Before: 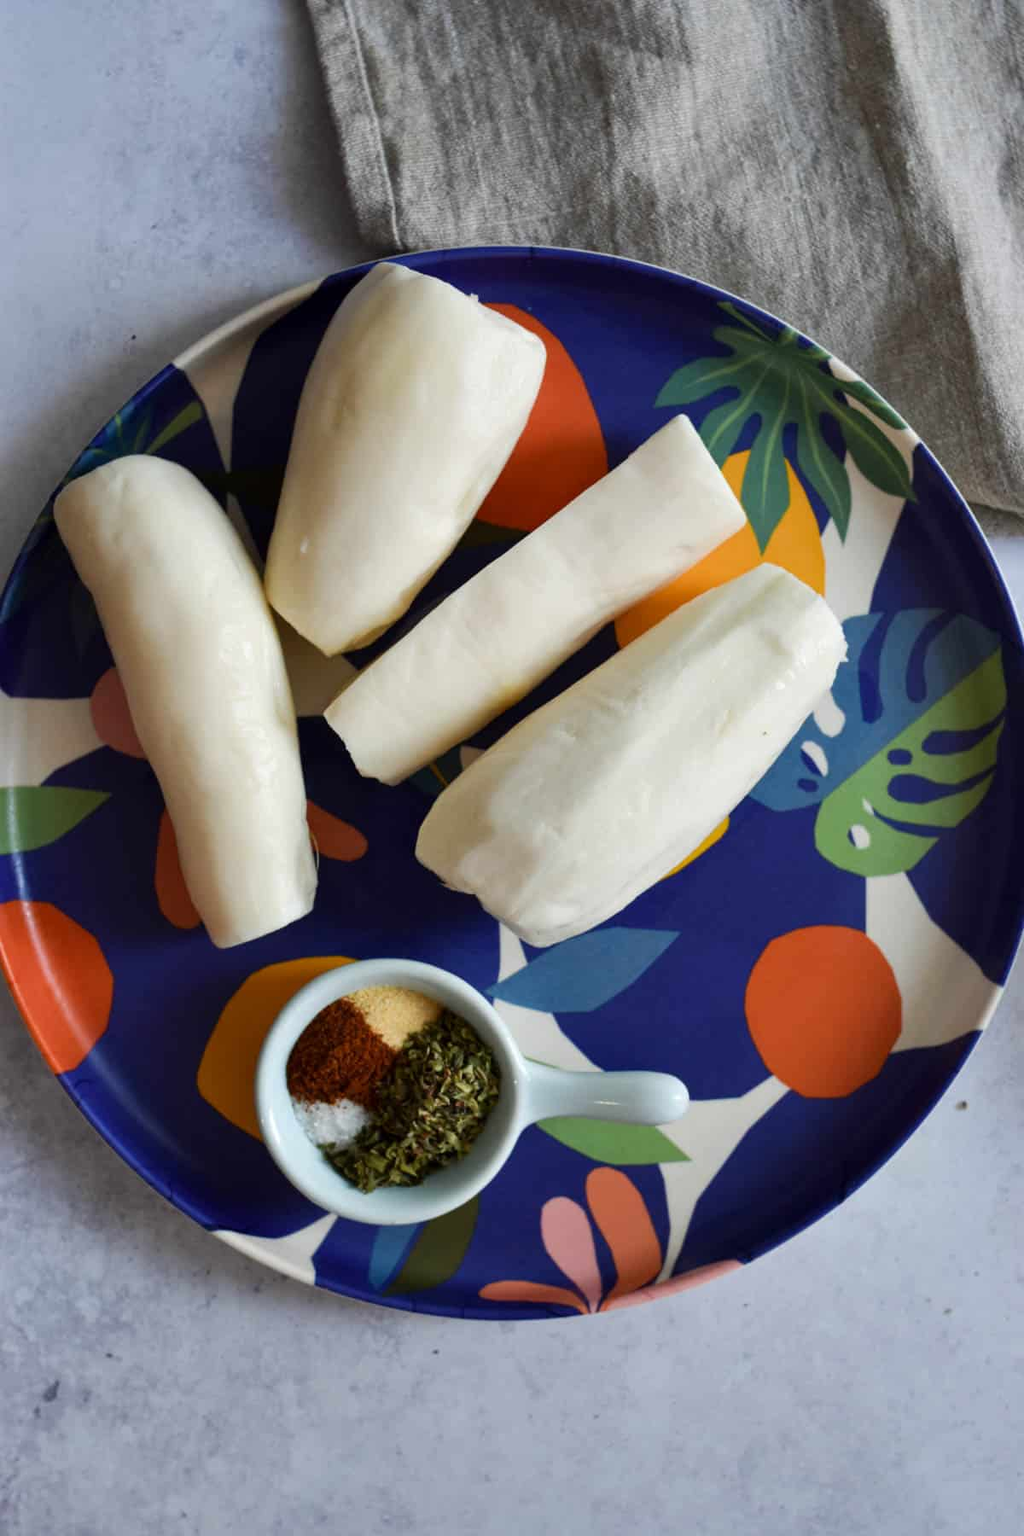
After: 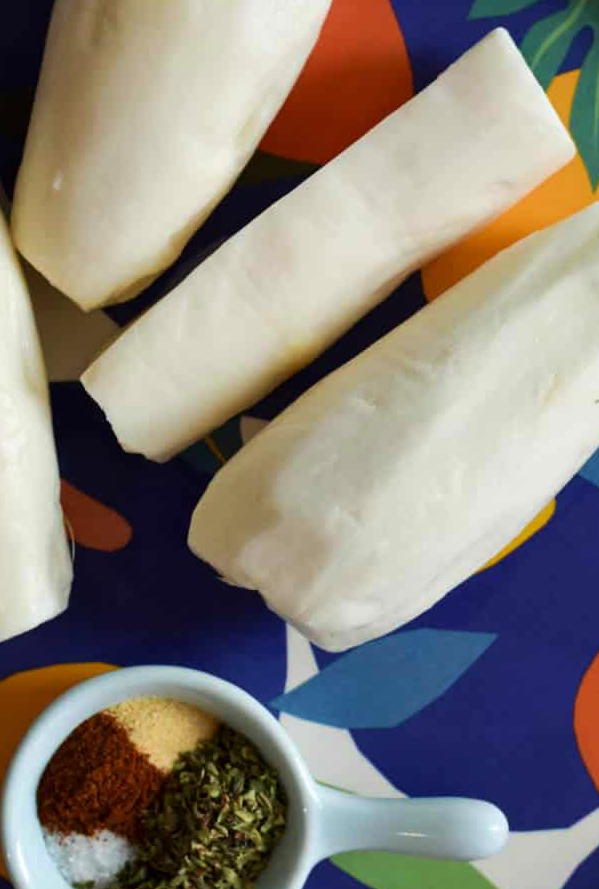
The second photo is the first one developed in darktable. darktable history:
crop: left 24.994%, top 25.456%, right 25.016%, bottom 25.134%
velvia: on, module defaults
